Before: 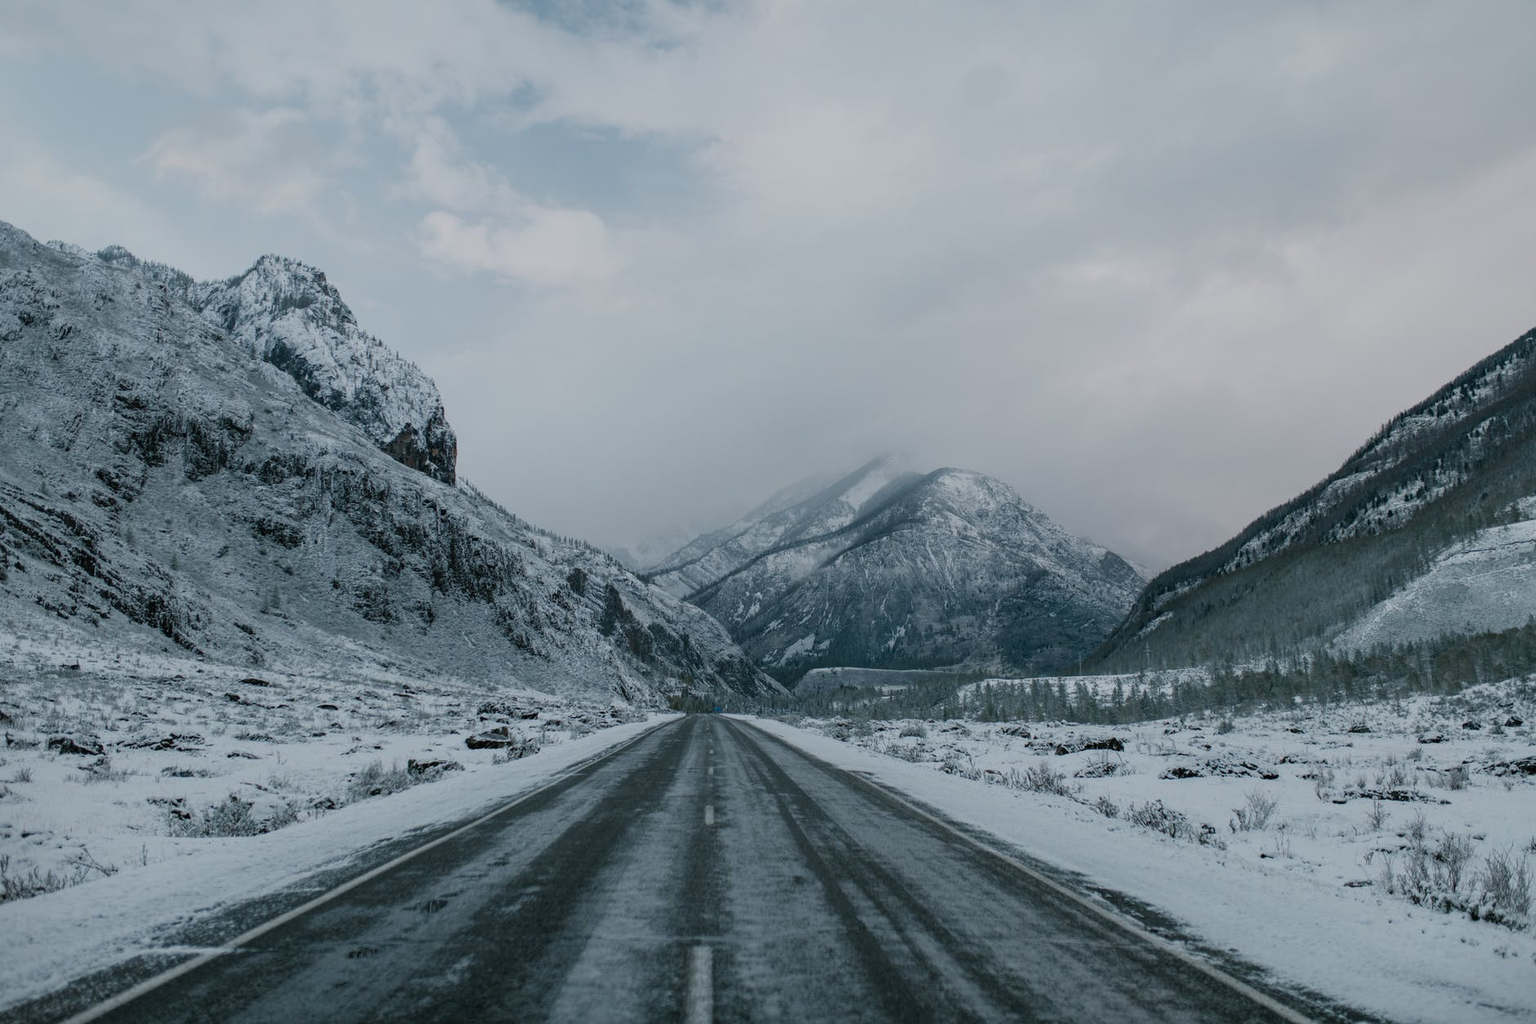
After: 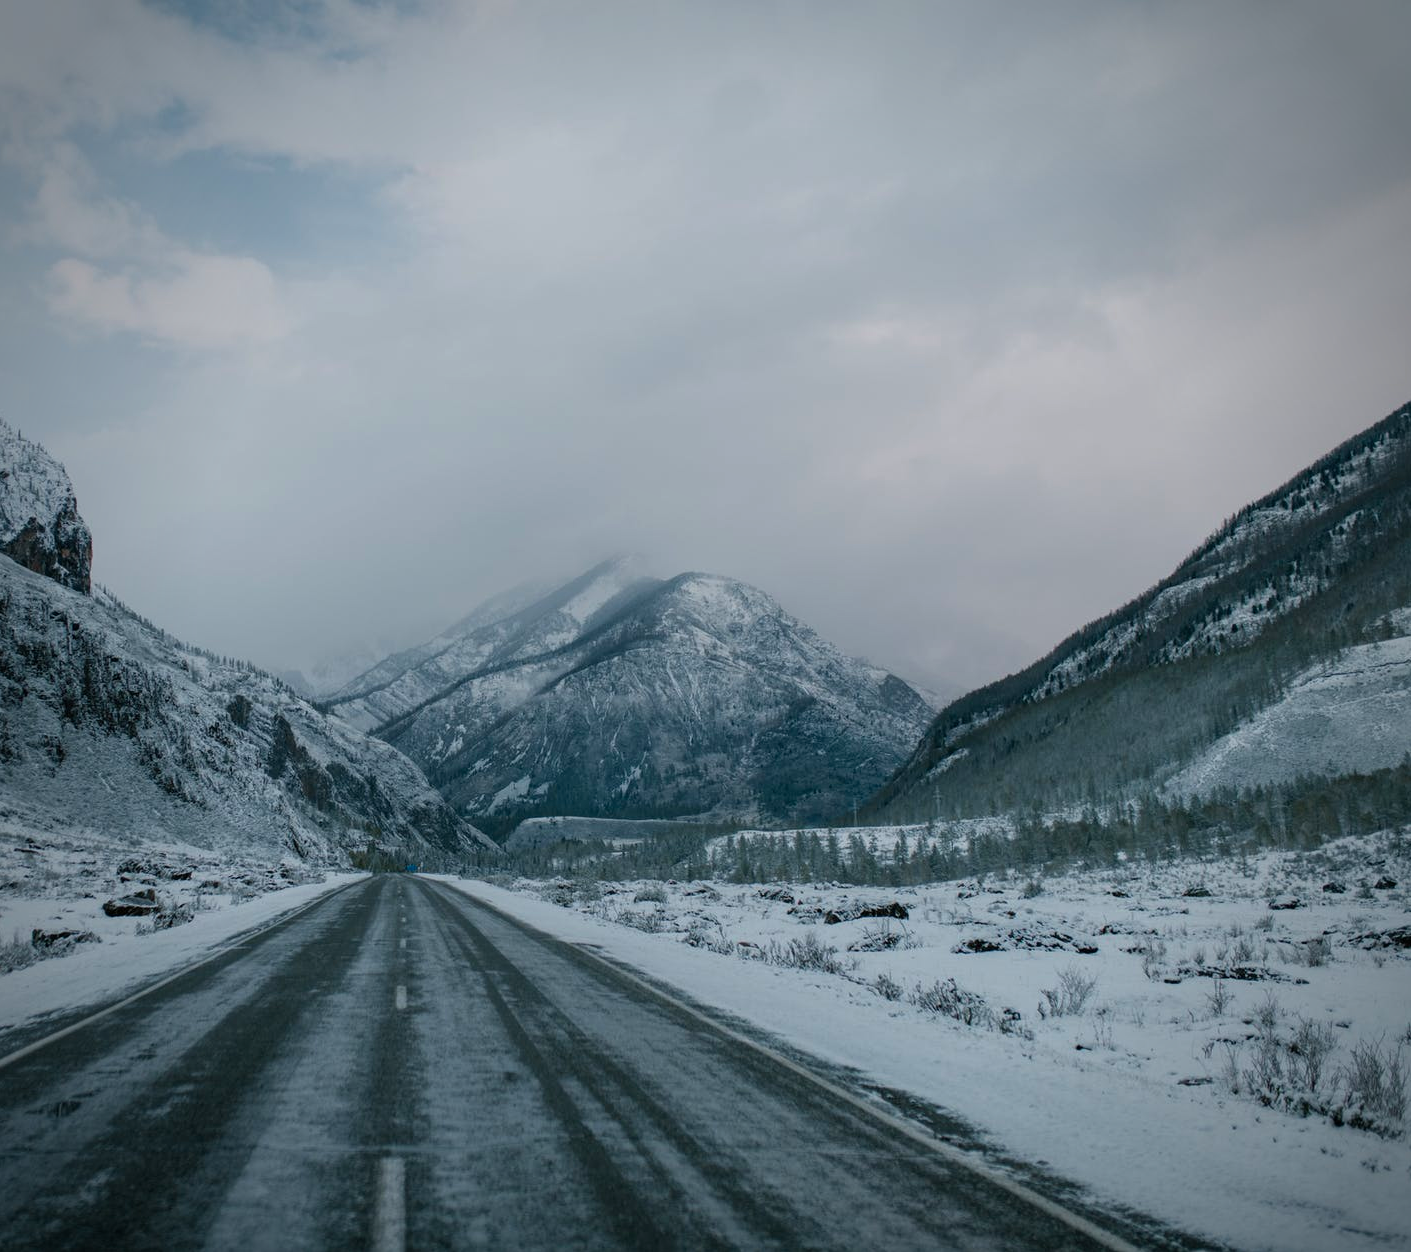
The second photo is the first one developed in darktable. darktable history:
crop and rotate: left 24.939%
vignetting: fall-off start 71.68%, saturation 0.002
local contrast: mode bilateral grid, contrast 16, coarseness 36, detail 105%, midtone range 0.2
color balance rgb: linear chroma grading › global chroma 15.542%, perceptual saturation grading › global saturation 0.284%, global vibrance 20%
